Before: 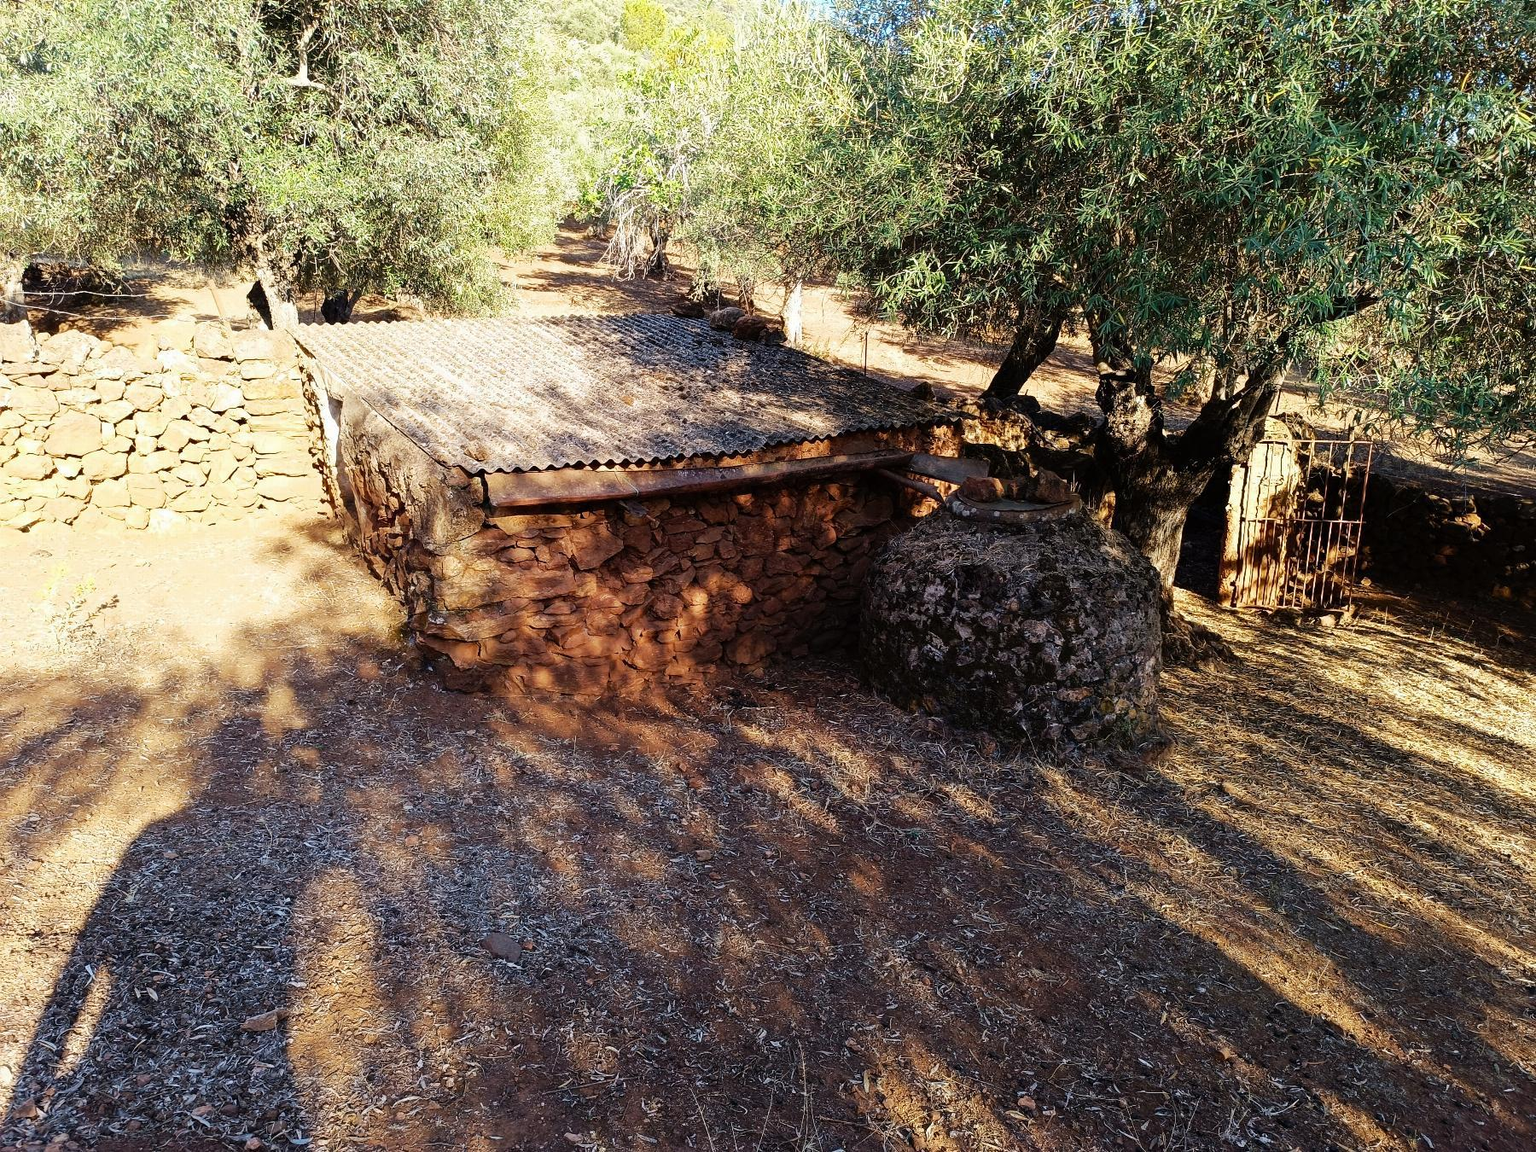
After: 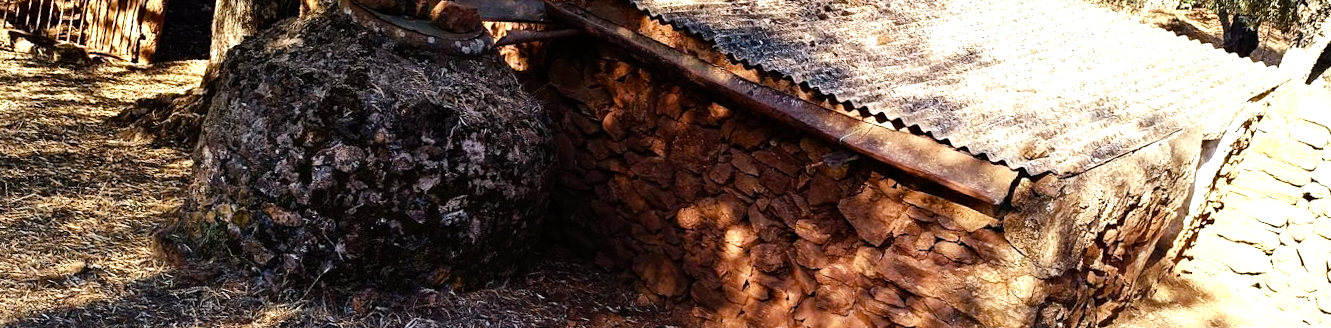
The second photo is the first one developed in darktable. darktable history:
crop and rotate: angle 16.12°, top 30.835%, bottom 35.653%
rotate and perspective: rotation -1°, crop left 0.011, crop right 0.989, crop top 0.025, crop bottom 0.975
exposure: exposure 0.2 EV, compensate highlight preservation false
color balance rgb: shadows lift › luminance -20%, power › hue 72.24°, highlights gain › luminance 15%, global offset › hue 171.6°, perceptual saturation grading › highlights -30%, perceptual saturation grading › shadows 20%, global vibrance 30%, contrast 10%
